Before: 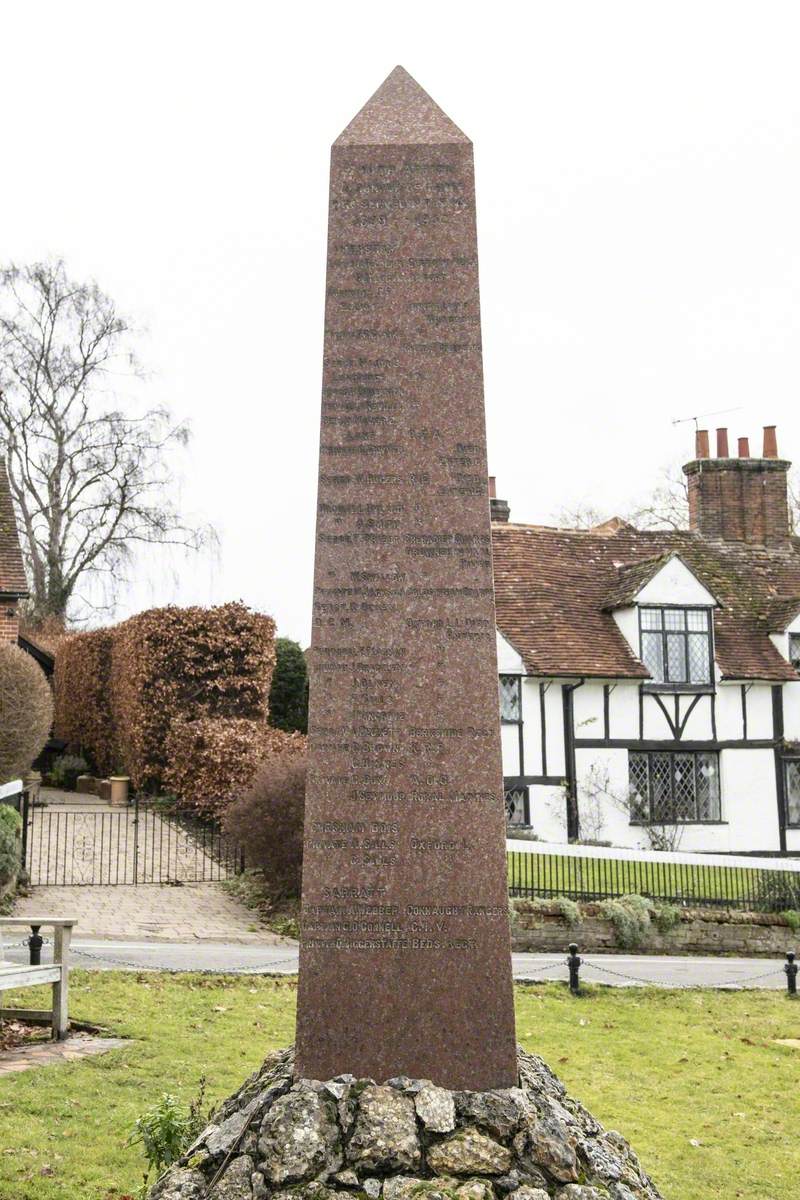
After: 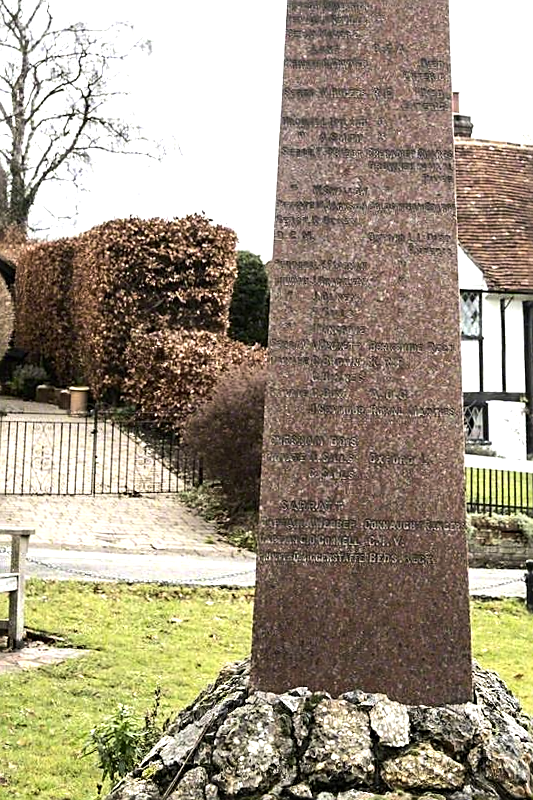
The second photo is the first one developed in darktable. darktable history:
tone equalizer: -8 EV -0.75 EV, -7 EV -0.7 EV, -6 EV -0.6 EV, -5 EV -0.4 EV, -3 EV 0.4 EV, -2 EV 0.6 EV, -1 EV 0.7 EV, +0 EV 0.75 EV, edges refinement/feathering 500, mask exposure compensation -1.57 EV, preserve details no
exposure: exposure -0.041 EV, compensate highlight preservation false
sharpen: on, module defaults
crop and rotate: angle -0.82°, left 3.85%, top 31.828%, right 27.992%
